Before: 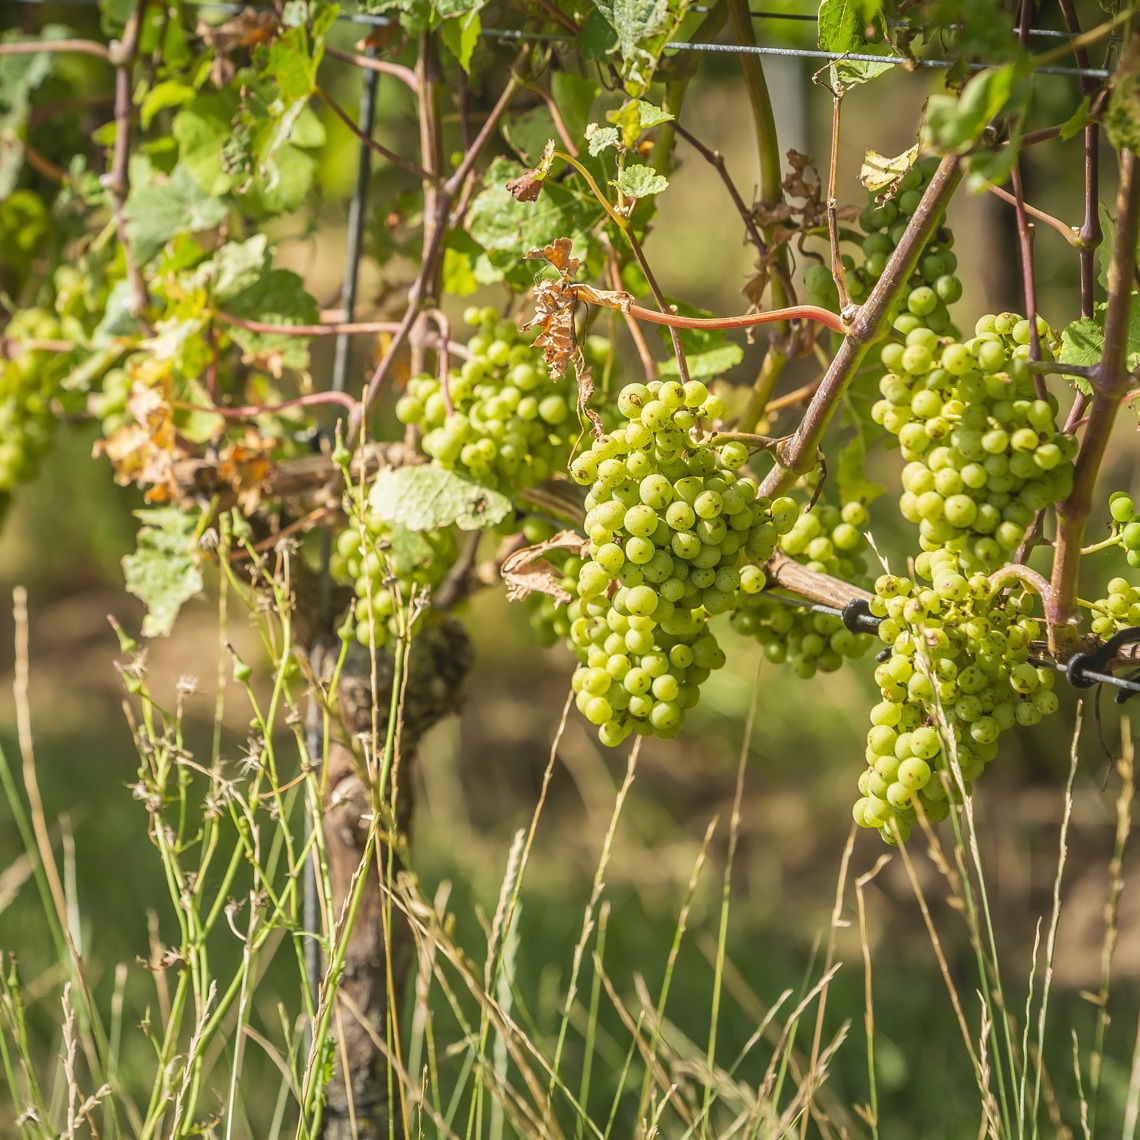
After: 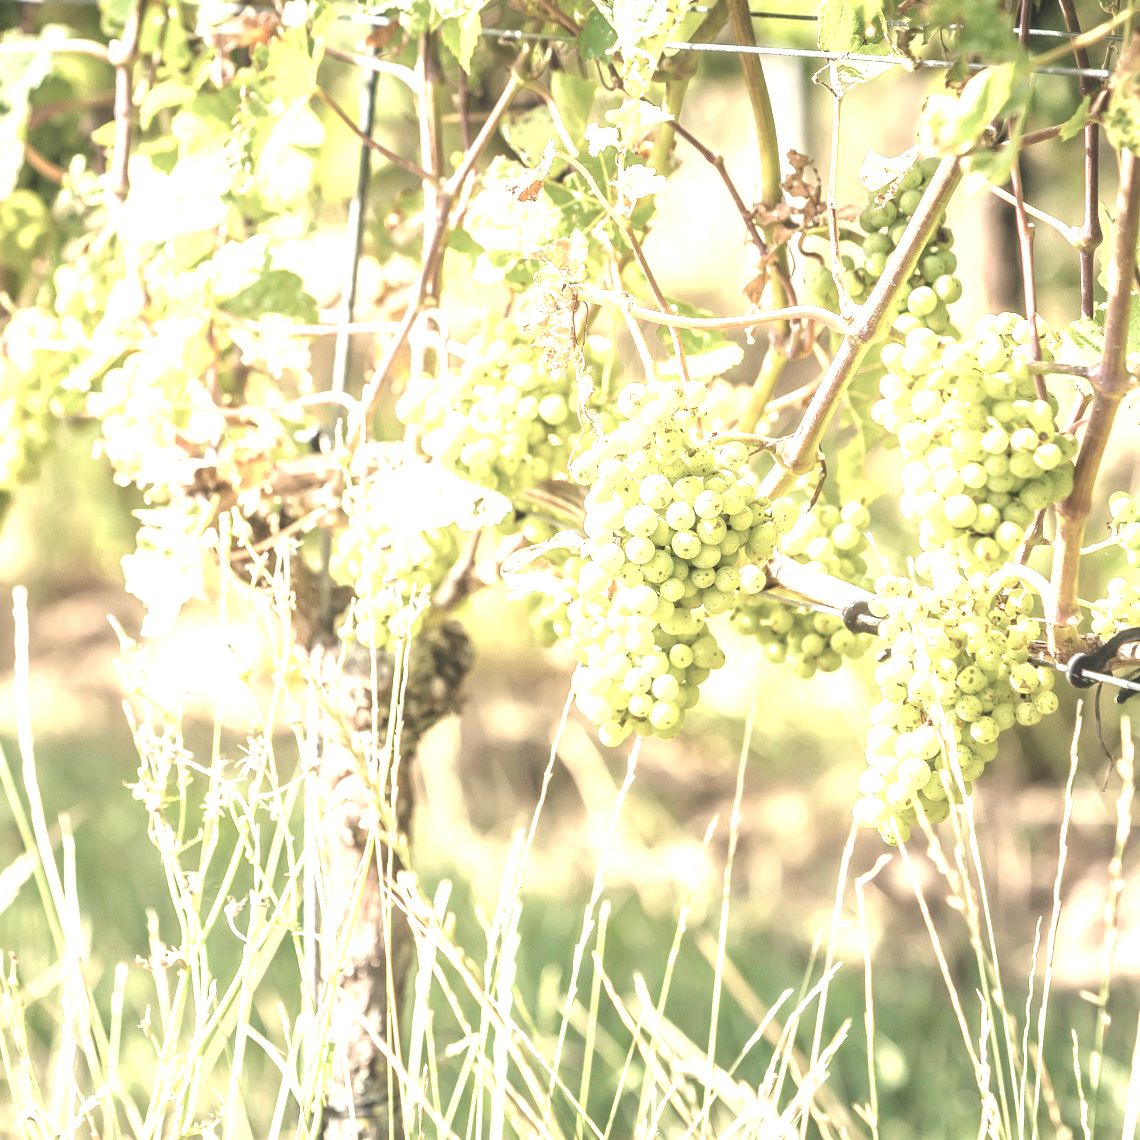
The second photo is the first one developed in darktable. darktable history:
base curve: curves: ch0 [(0, 0) (0.472, 0.508) (1, 1)], preserve colors none
color correction: highlights a* 2.76, highlights b* 5.03, shadows a* -2.09, shadows b* -4.84, saturation 0.817
exposure: black level correction 0, exposure 2.404 EV, compensate exposure bias true, compensate highlight preservation false
contrast brightness saturation: contrast -0.048, saturation -0.413
